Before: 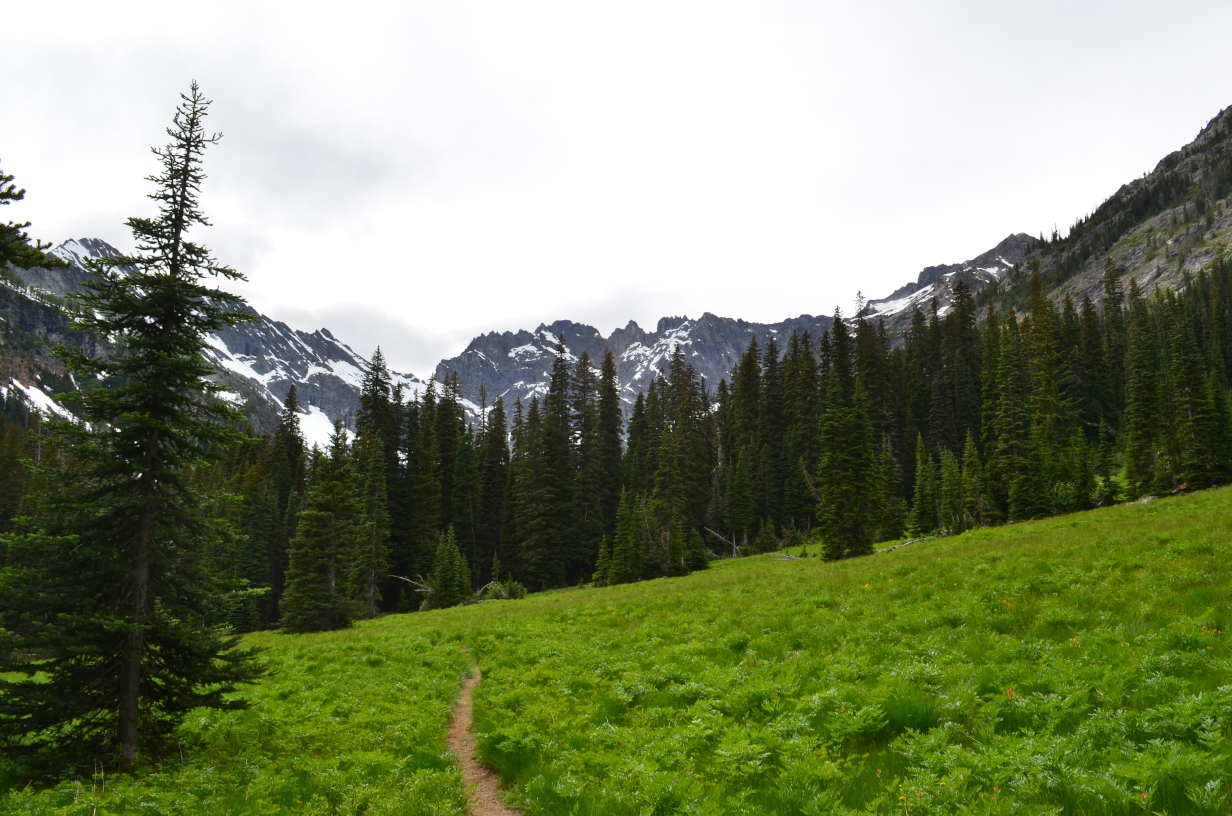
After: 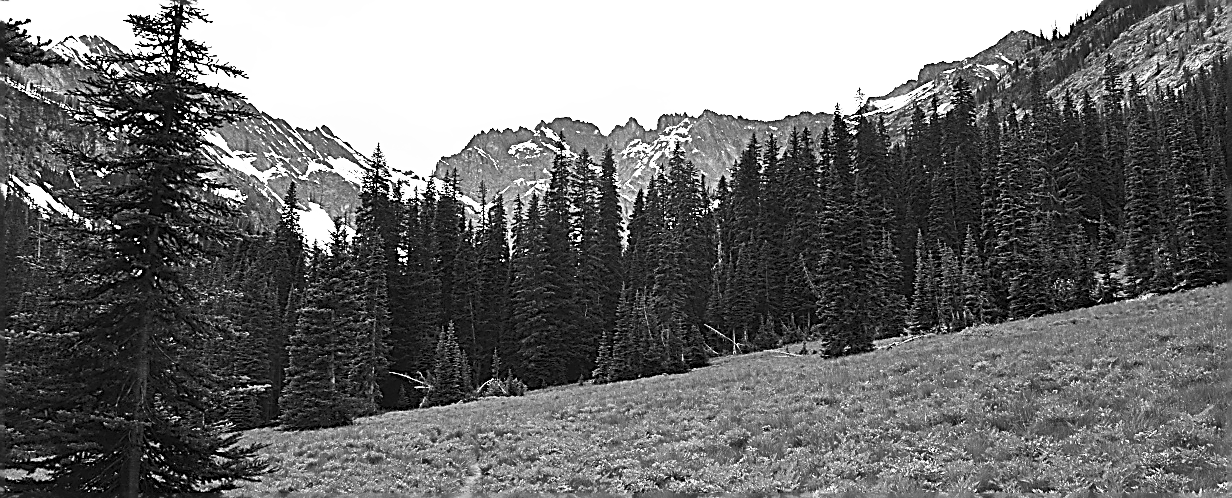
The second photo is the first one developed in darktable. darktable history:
tone equalizer: edges refinement/feathering 500, mask exposure compensation -1.57 EV, preserve details no
crop and rotate: top 24.933%, bottom 13.929%
base curve: curves: ch0 [(0, 0) (0.495, 0.917) (1, 1)], preserve colors none
color zones: curves: ch0 [(0, 0.425) (0.143, 0.422) (0.286, 0.42) (0.429, 0.419) (0.571, 0.419) (0.714, 0.42) (0.857, 0.422) (1, 0.425)]
color calibration: output gray [0.246, 0.254, 0.501, 0], illuminant as shot in camera, x 0.358, y 0.373, temperature 4628.91 K, saturation algorithm version 1 (2020)
sharpen: amount 1.991
contrast brightness saturation: saturation -0.051
